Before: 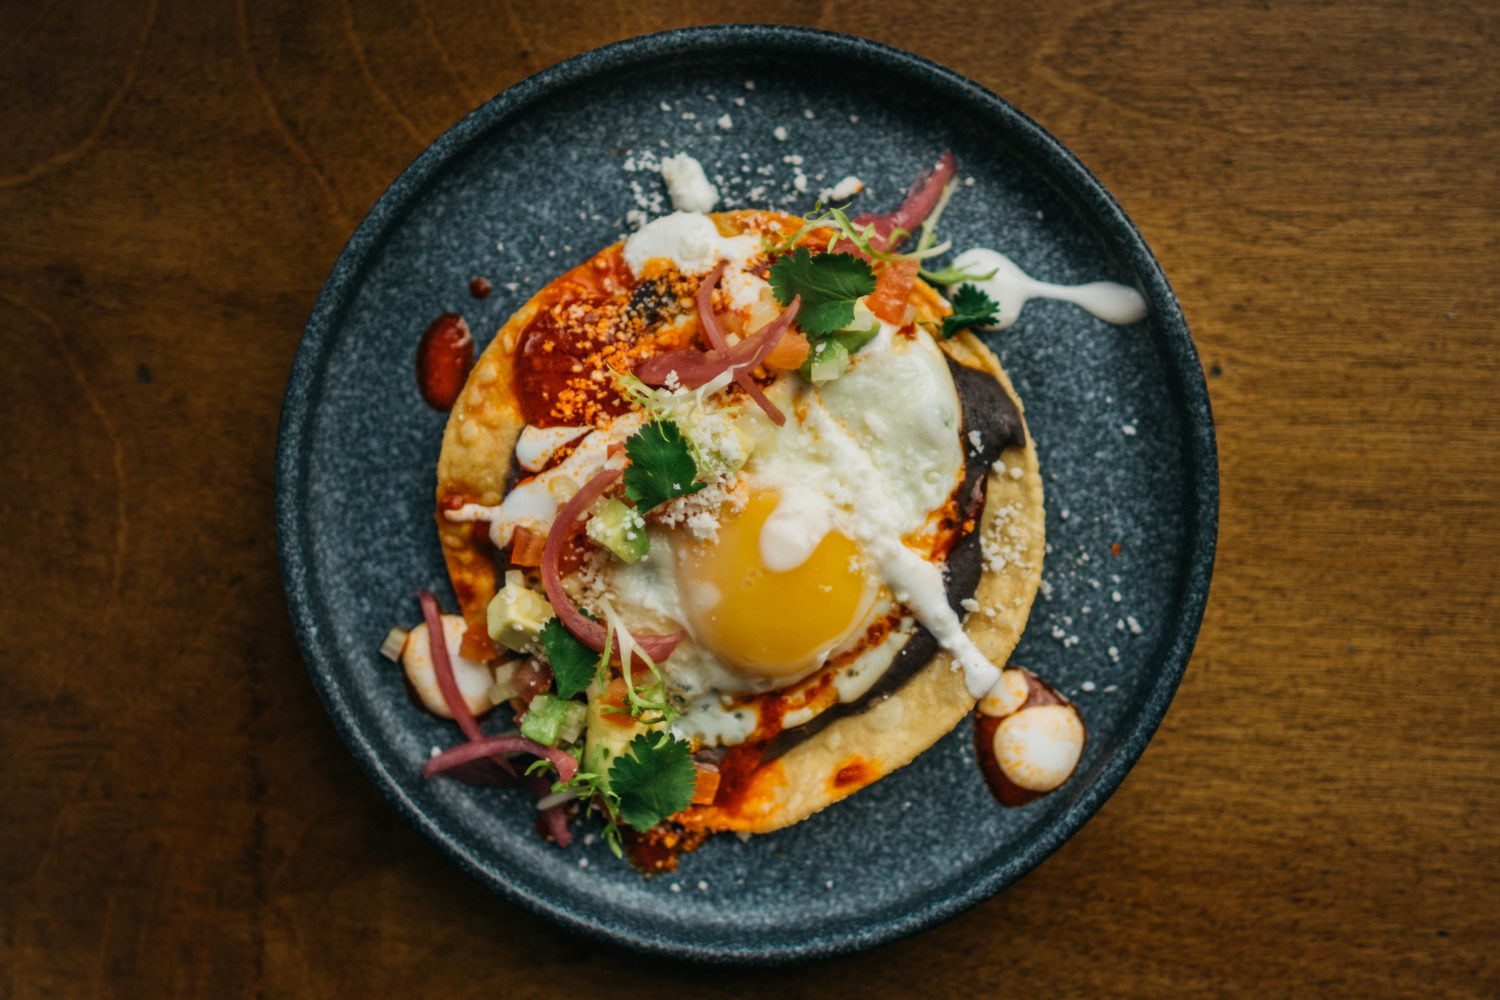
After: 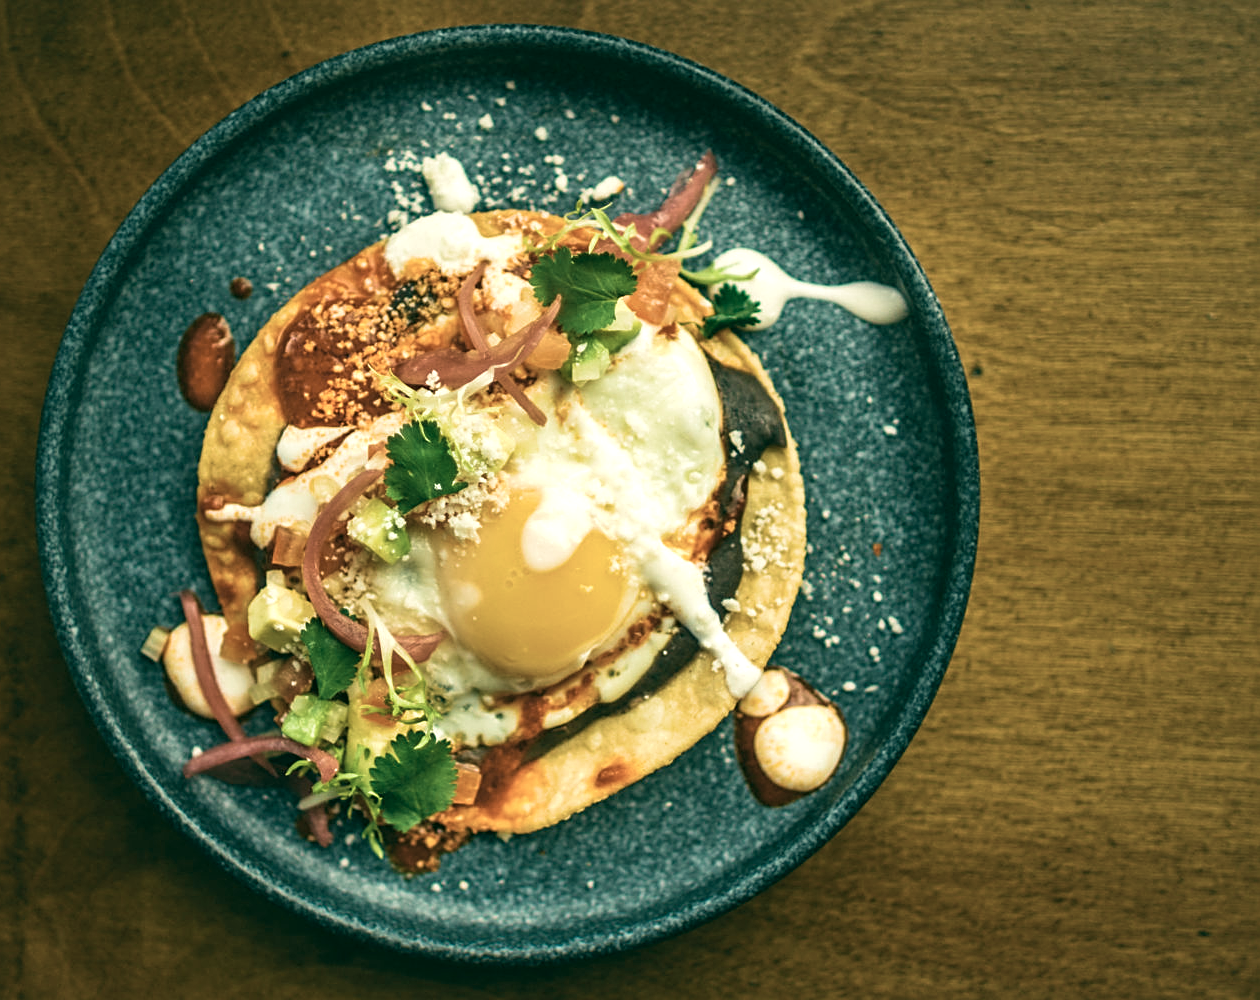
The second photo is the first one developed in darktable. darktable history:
sharpen: on, module defaults
crop: left 15.949%
velvia: strength 55.89%
exposure: exposure 0.791 EV, compensate exposure bias true, compensate highlight preservation false
color correction: highlights a* -0.369, highlights b* 9.27, shadows a* -9.15, shadows b* 1.02
contrast brightness saturation: contrast -0.052, saturation -0.406
